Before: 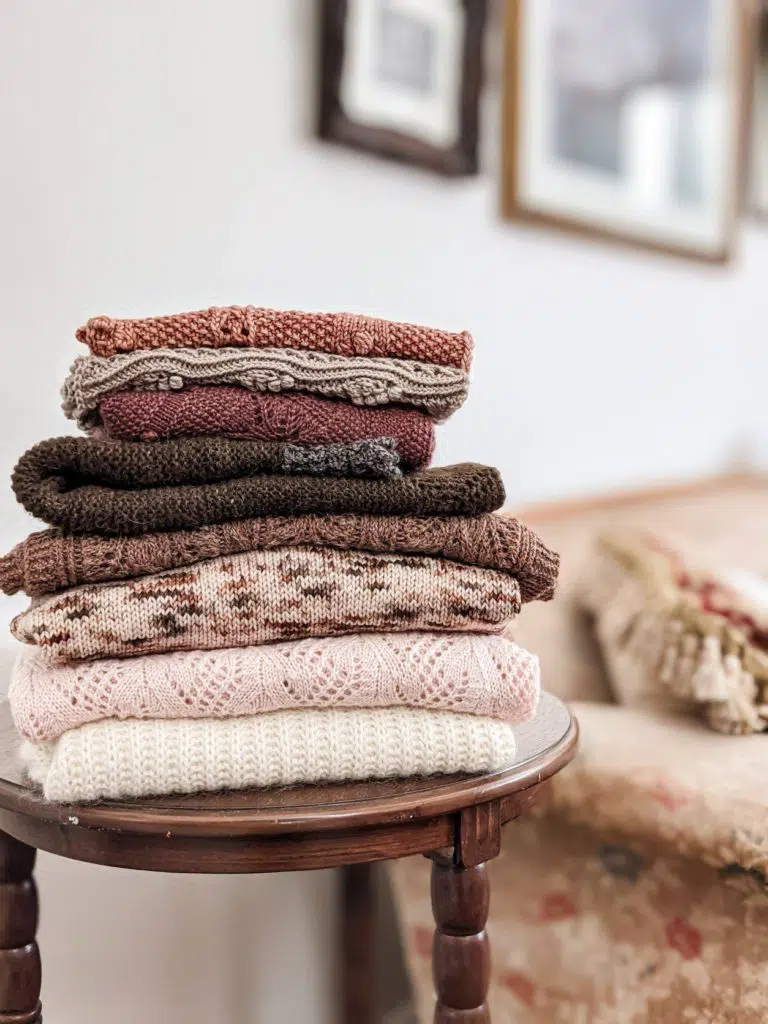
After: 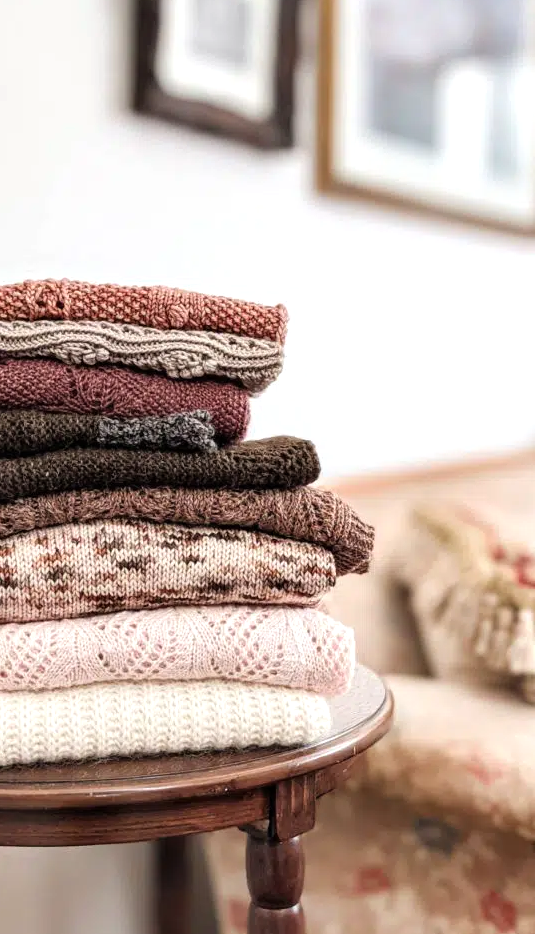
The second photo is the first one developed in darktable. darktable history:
crop and rotate: left 24.106%, top 2.68%, right 6.229%, bottom 6.099%
exposure: exposure -0.109 EV, compensate exposure bias true, compensate highlight preservation false
tone equalizer: -8 EV -0.446 EV, -7 EV -0.392 EV, -6 EV -0.32 EV, -5 EV -0.231 EV, -3 EV 0.25 EV, -2 EV 0.326 EV, -1 EV 0.405 EV, +0 EV 0.391 EV
